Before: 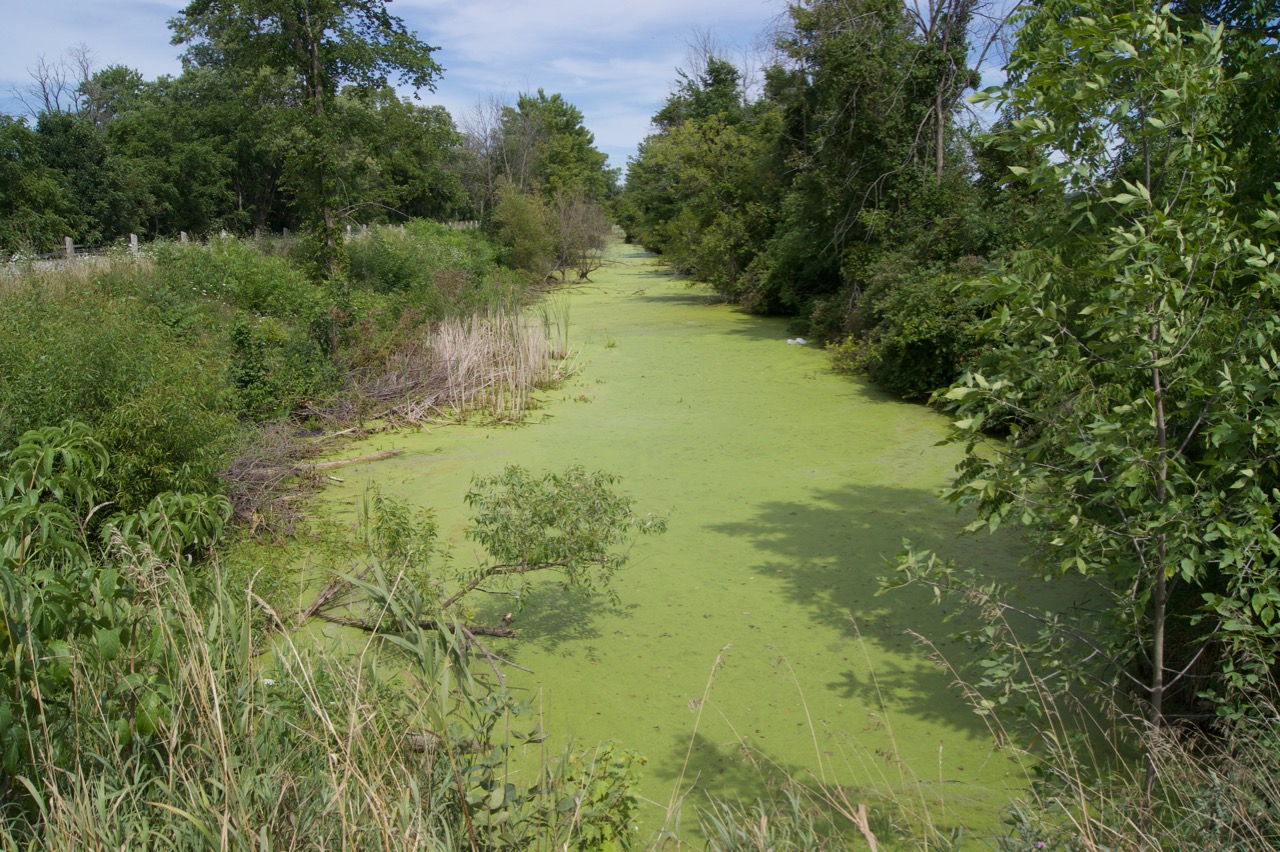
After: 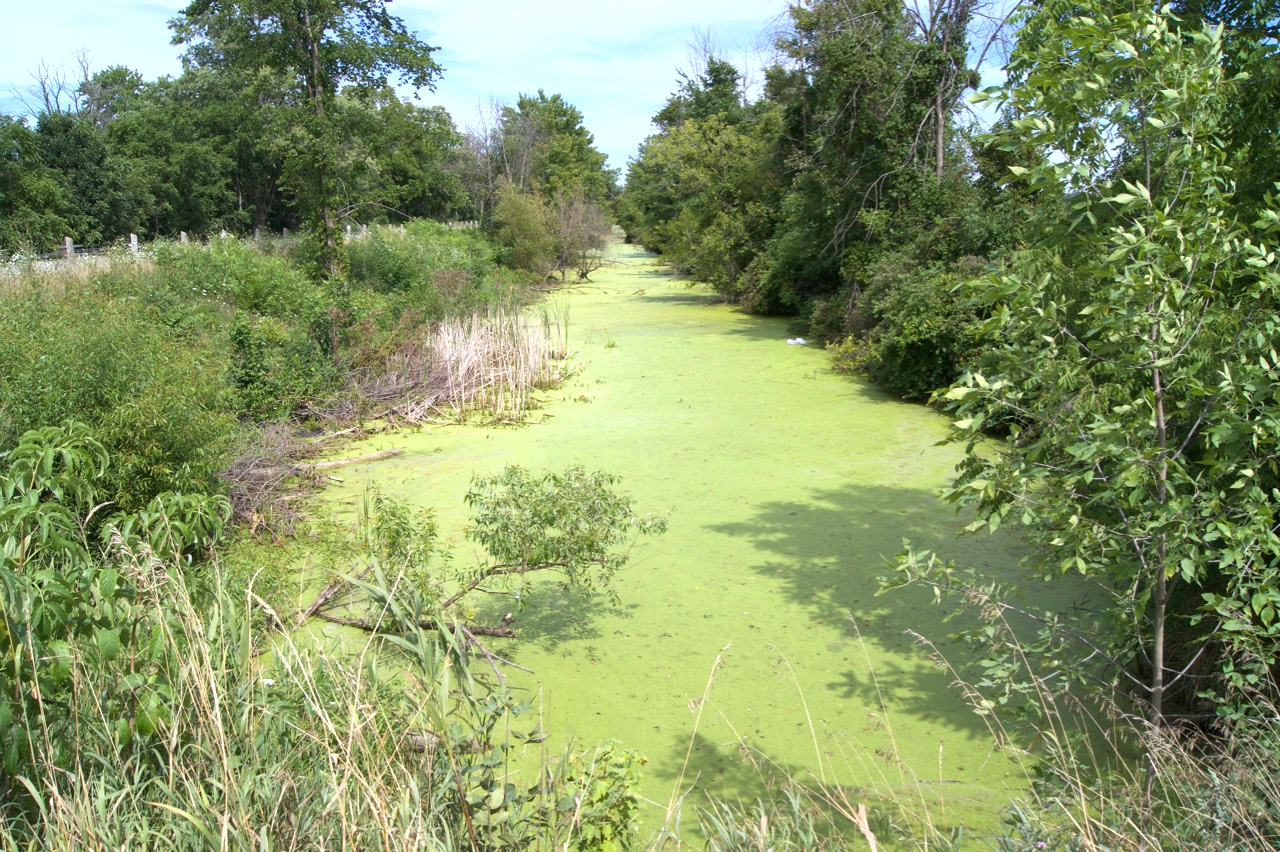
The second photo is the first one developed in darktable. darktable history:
color correction: highlights a* -0.137, highlights b* -5.91, shadows a* -0.137, shadows b* -0.137
exposure: black level correction 0, exposure 1 EV, compensate exposure bias true, compensate highlight preservation false
shadows and highlights: radius 125.46, shadows 30.51, highlights -30.51, low approximation 0.01, soften with gaussian
